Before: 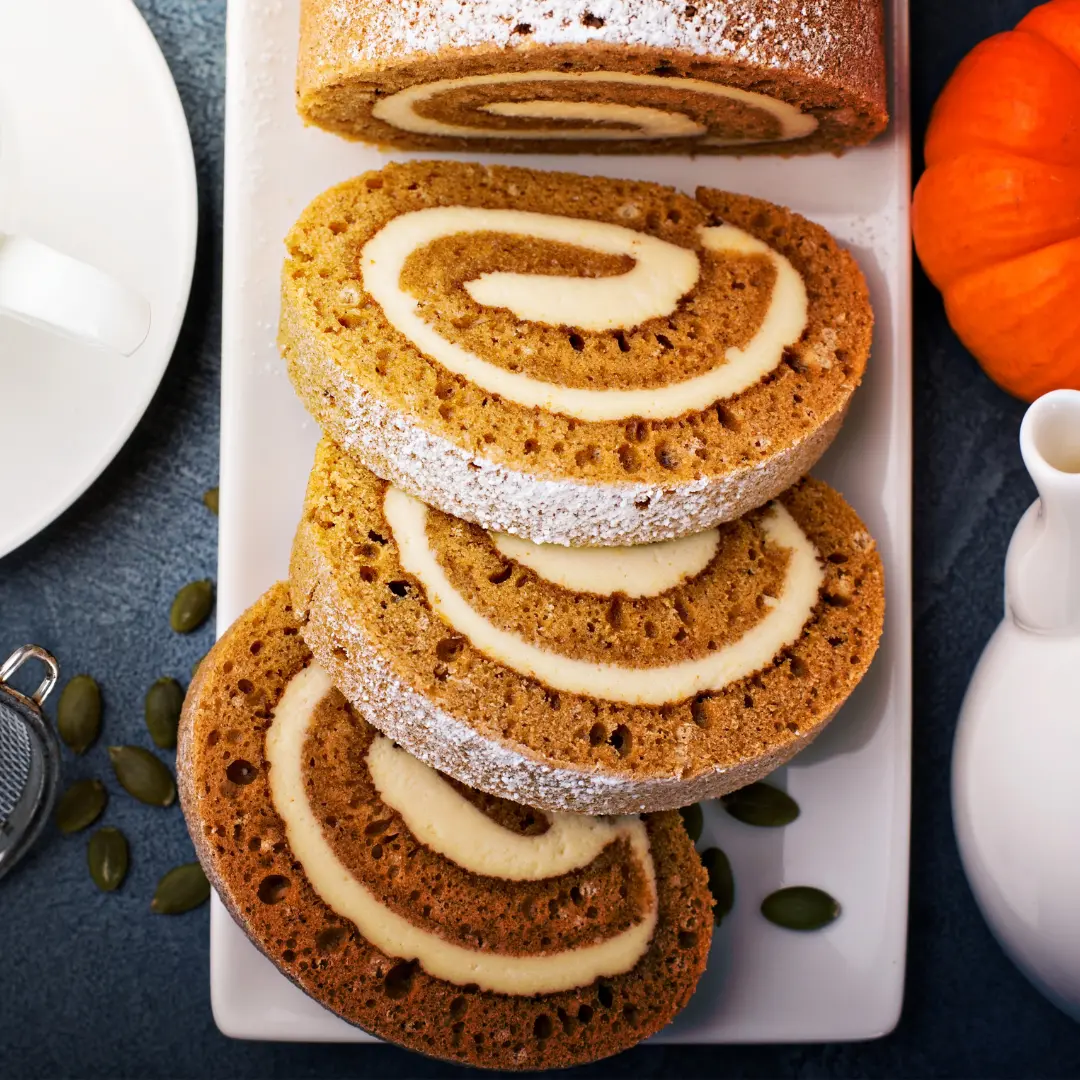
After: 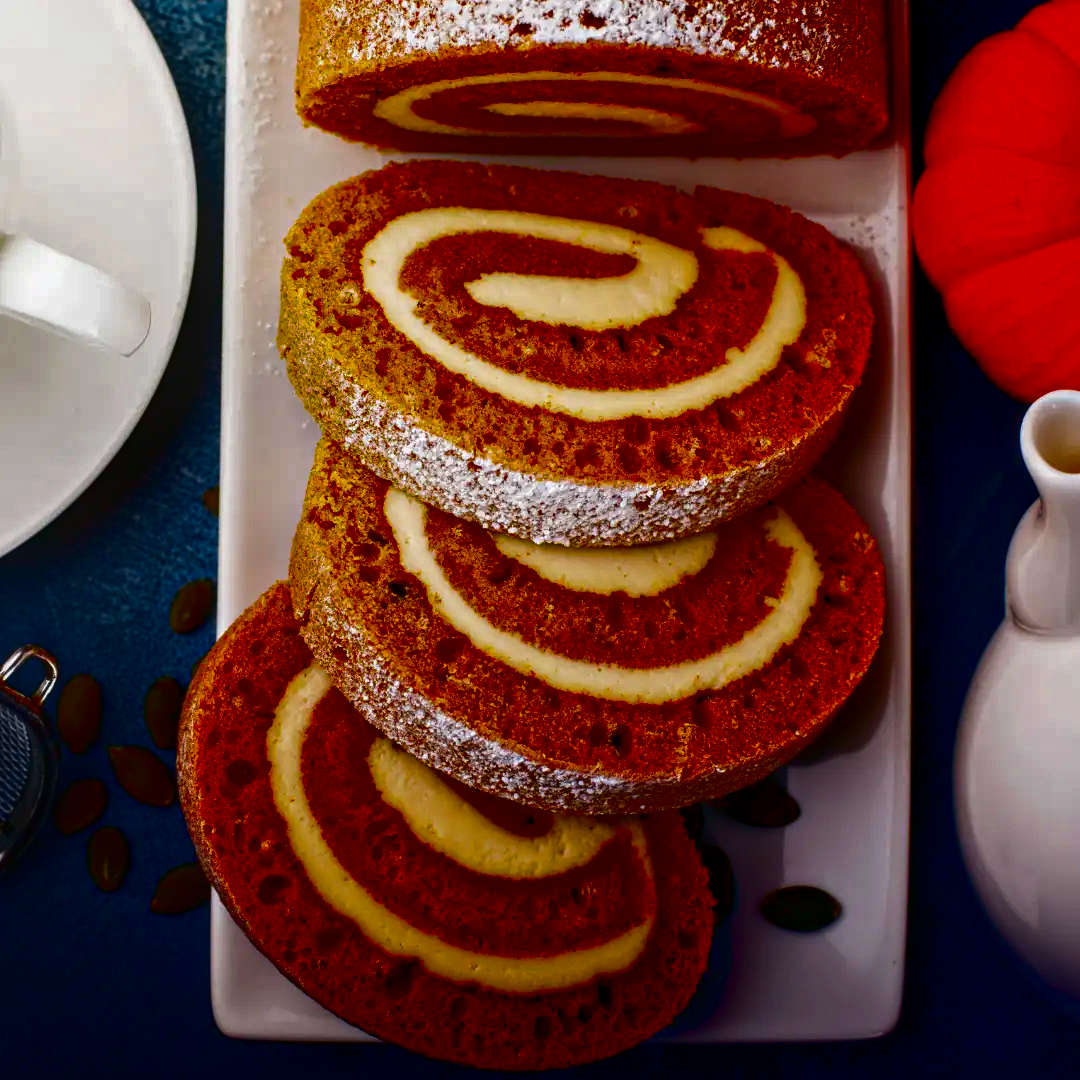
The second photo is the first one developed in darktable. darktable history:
local contrast: on, module defaults
contrast brightness saturation: brightness -0.989, saturation 0.999
